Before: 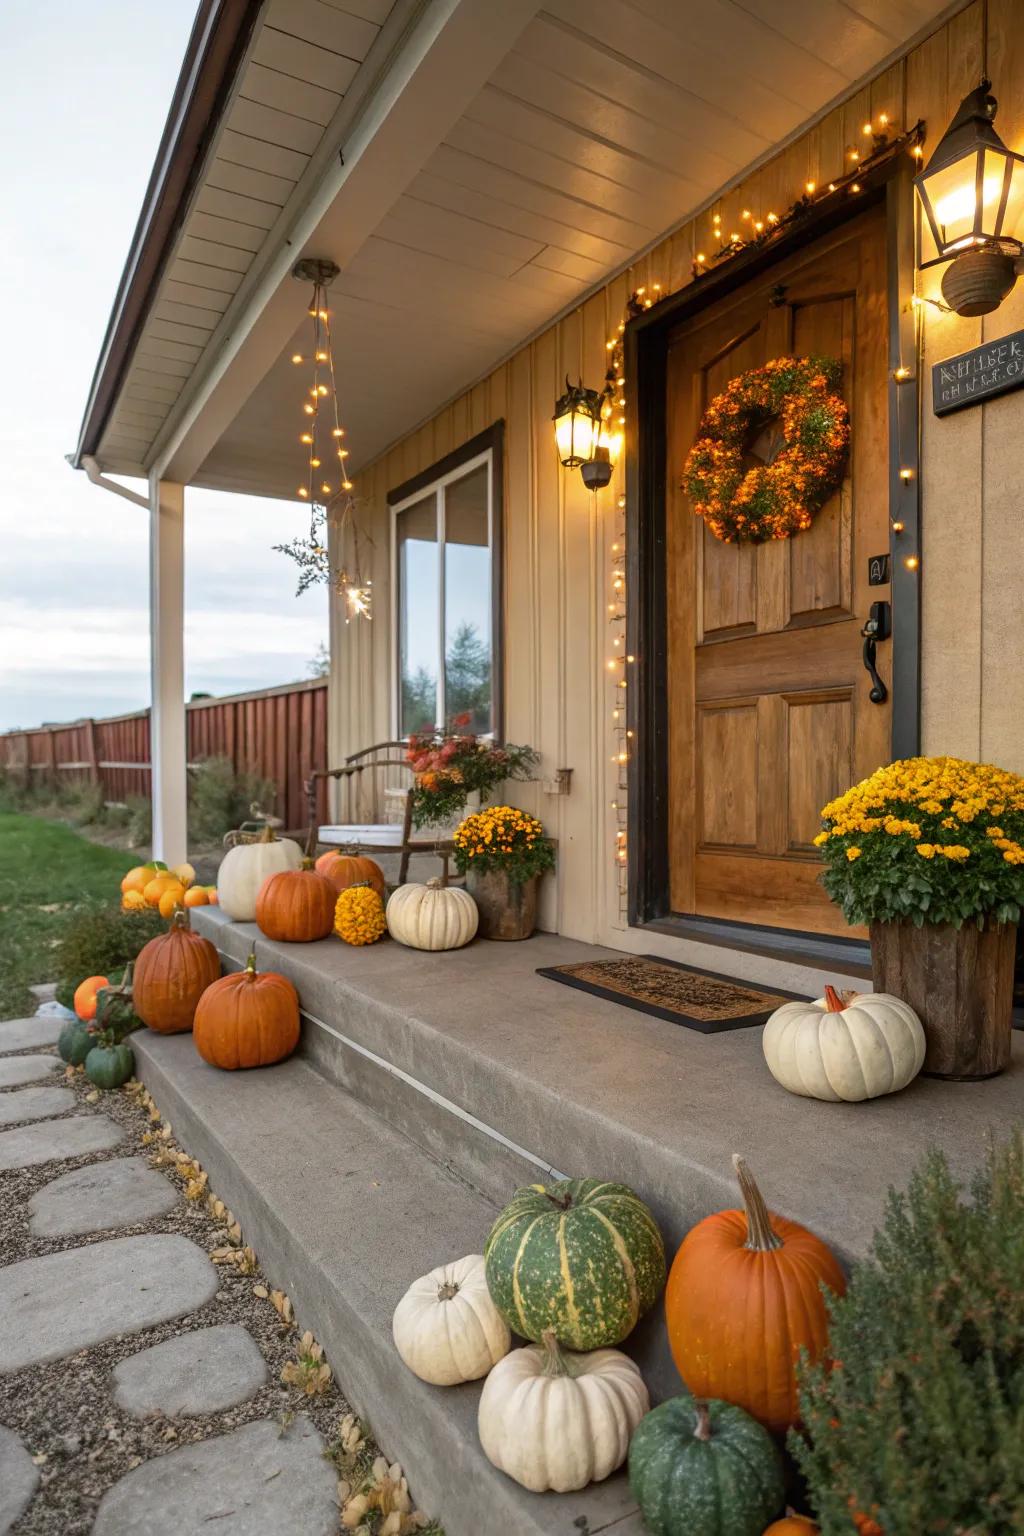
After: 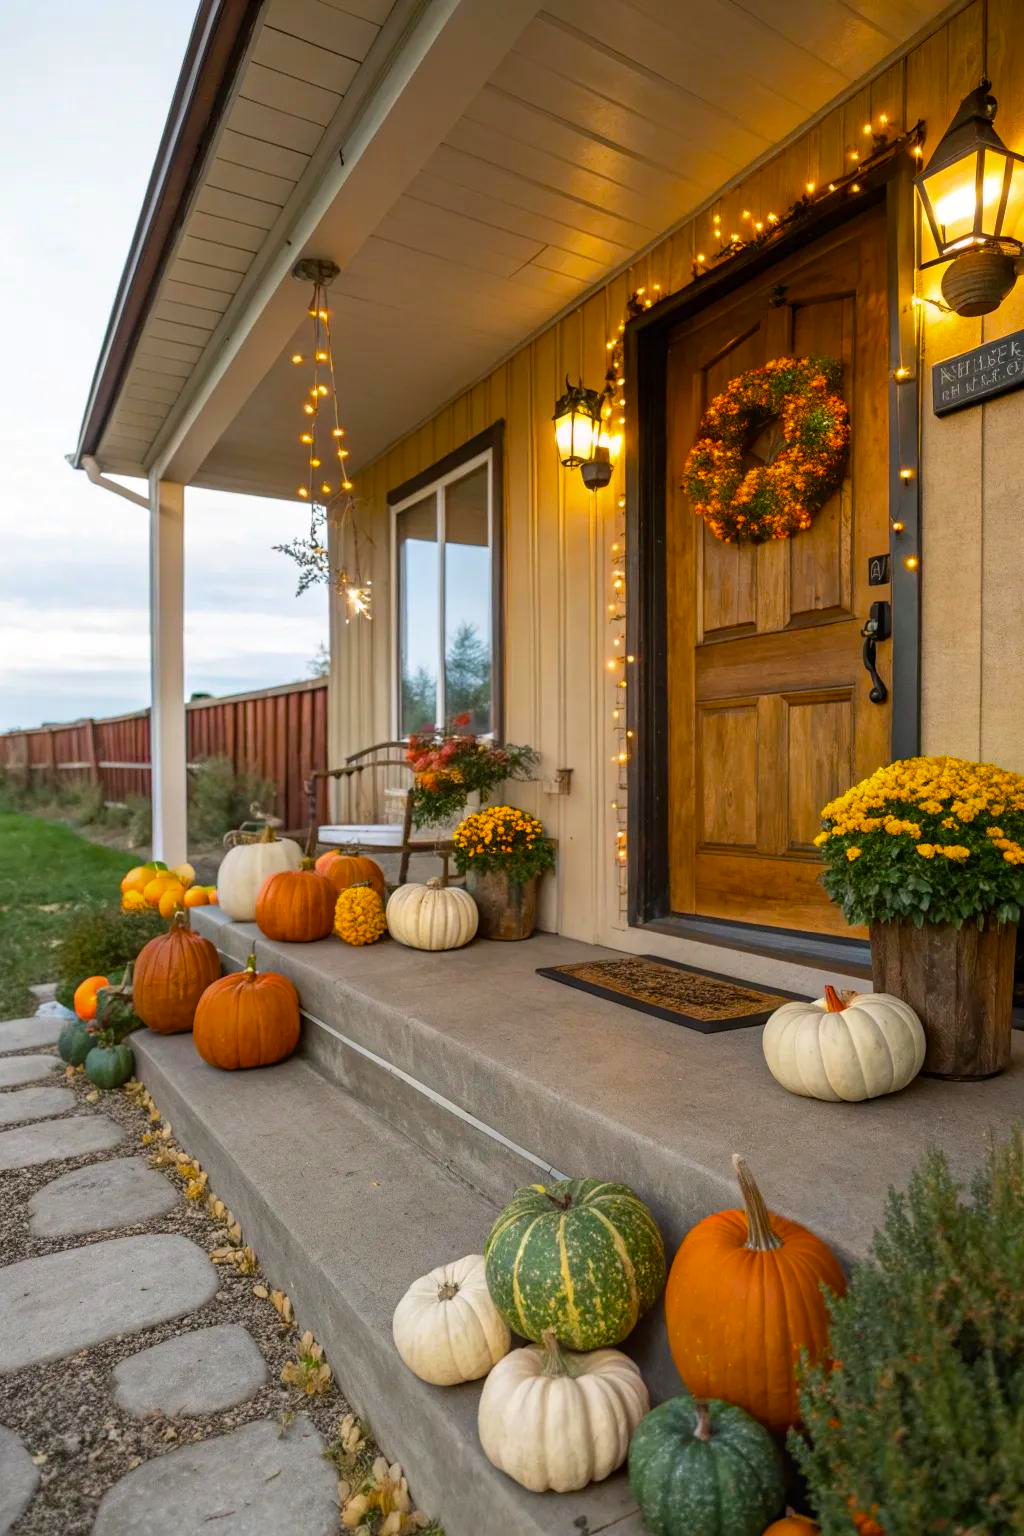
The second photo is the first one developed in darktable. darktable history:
color balance rgb: perceptual saturation grading › global saturation 30.975%
